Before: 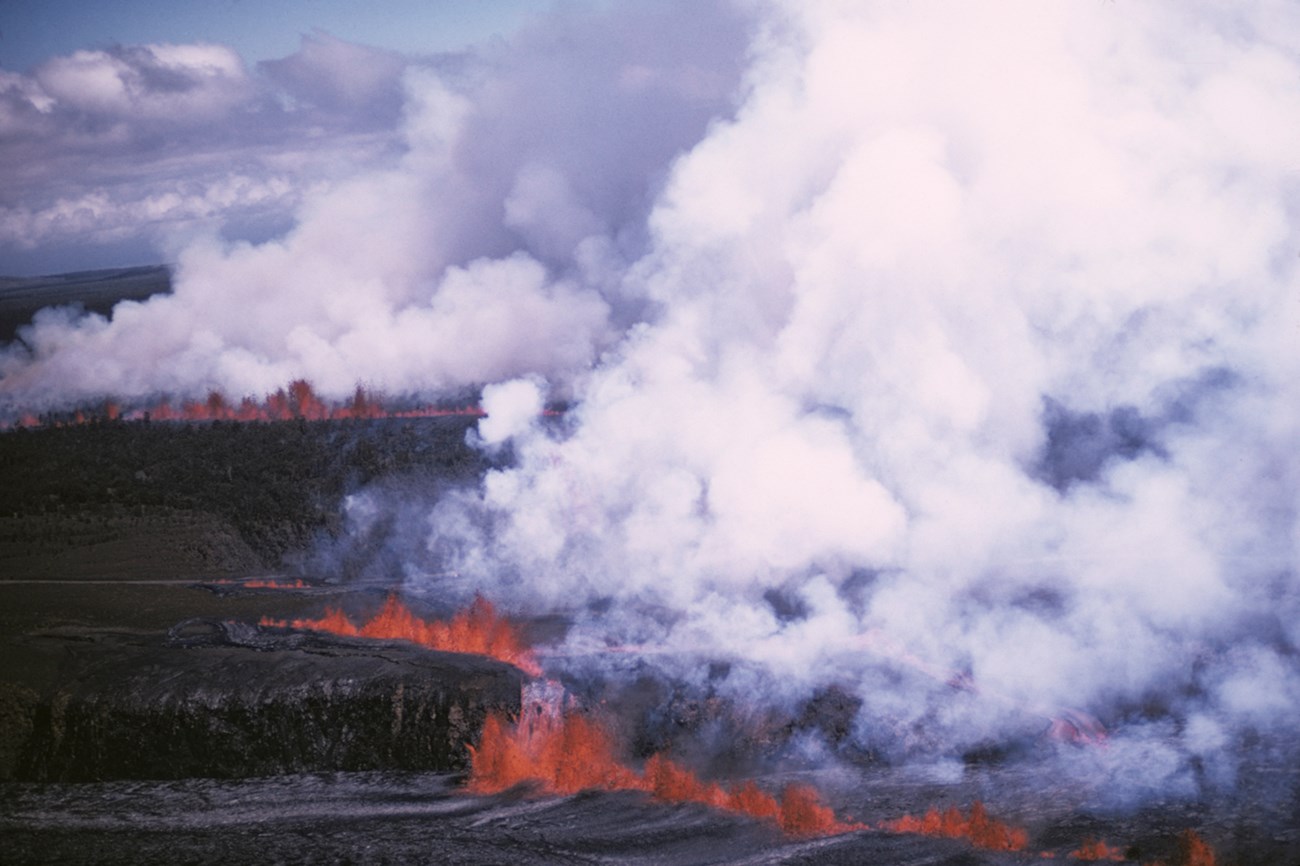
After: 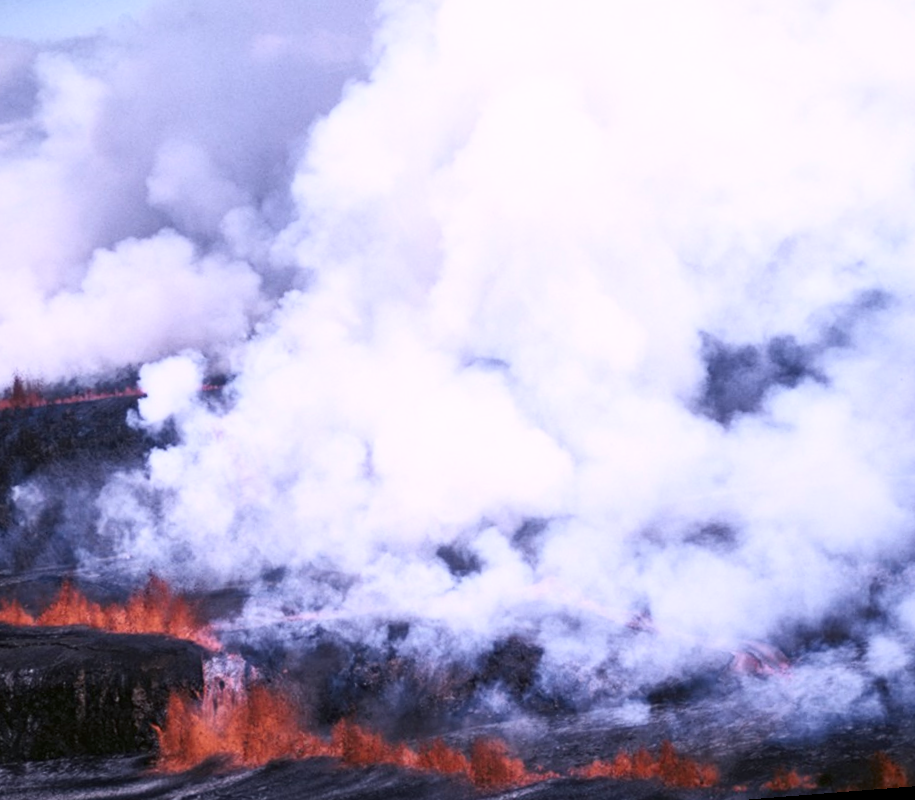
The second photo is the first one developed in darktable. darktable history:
crop and rotate: left 24.6%
rotate and perspective: rotation -4.57°, crop left 0.054, crop right 0.944, crop top 0.087, crop bottom 0.914
white balance: red 0.984, blue 1.059
shadows and highlights: shadows 20.55, highlights -20.99, soften with gaussian
contrast brightness saturation: contrast 0.28
exposure: black level correction 0.001, exposure 0.191 EV, compensate highlight preservation false
tone equalizer: on, module defaults
